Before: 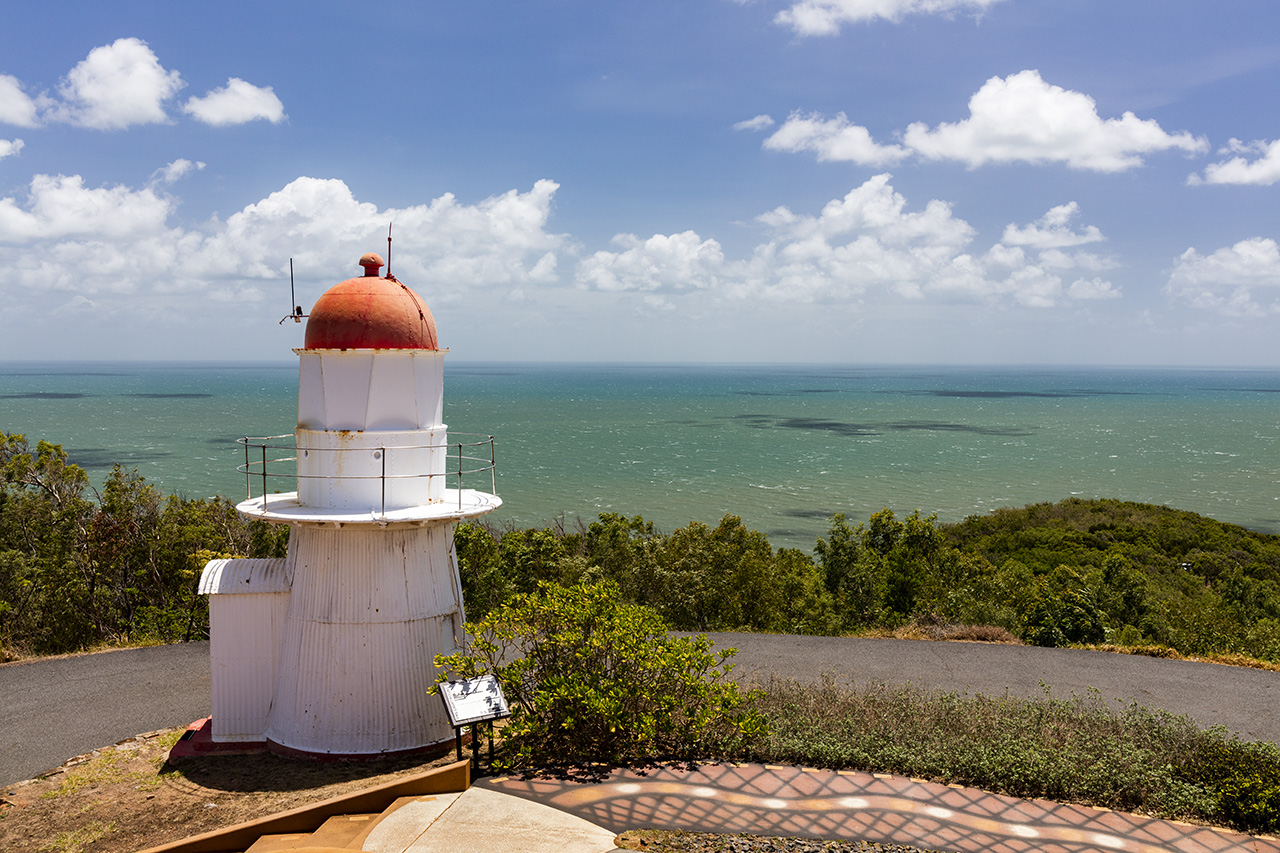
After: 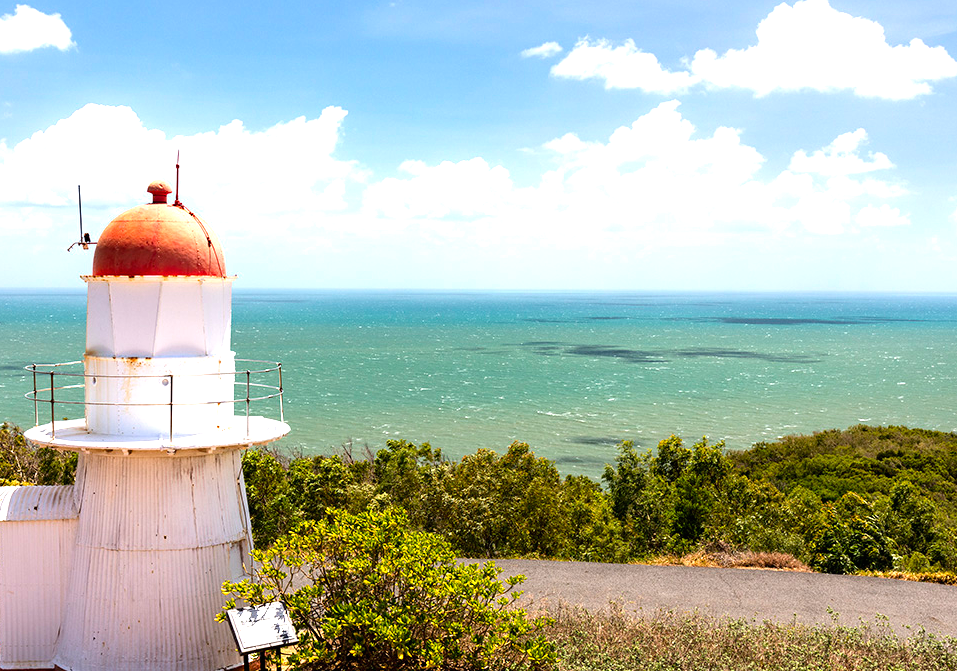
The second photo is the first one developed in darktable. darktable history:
exposure: black level correction 0, exposure 1.097 EV, compensate highlight preservation false
crop: left 16.615%, top 8.568%, right 8.614%, bottom 12.679%
